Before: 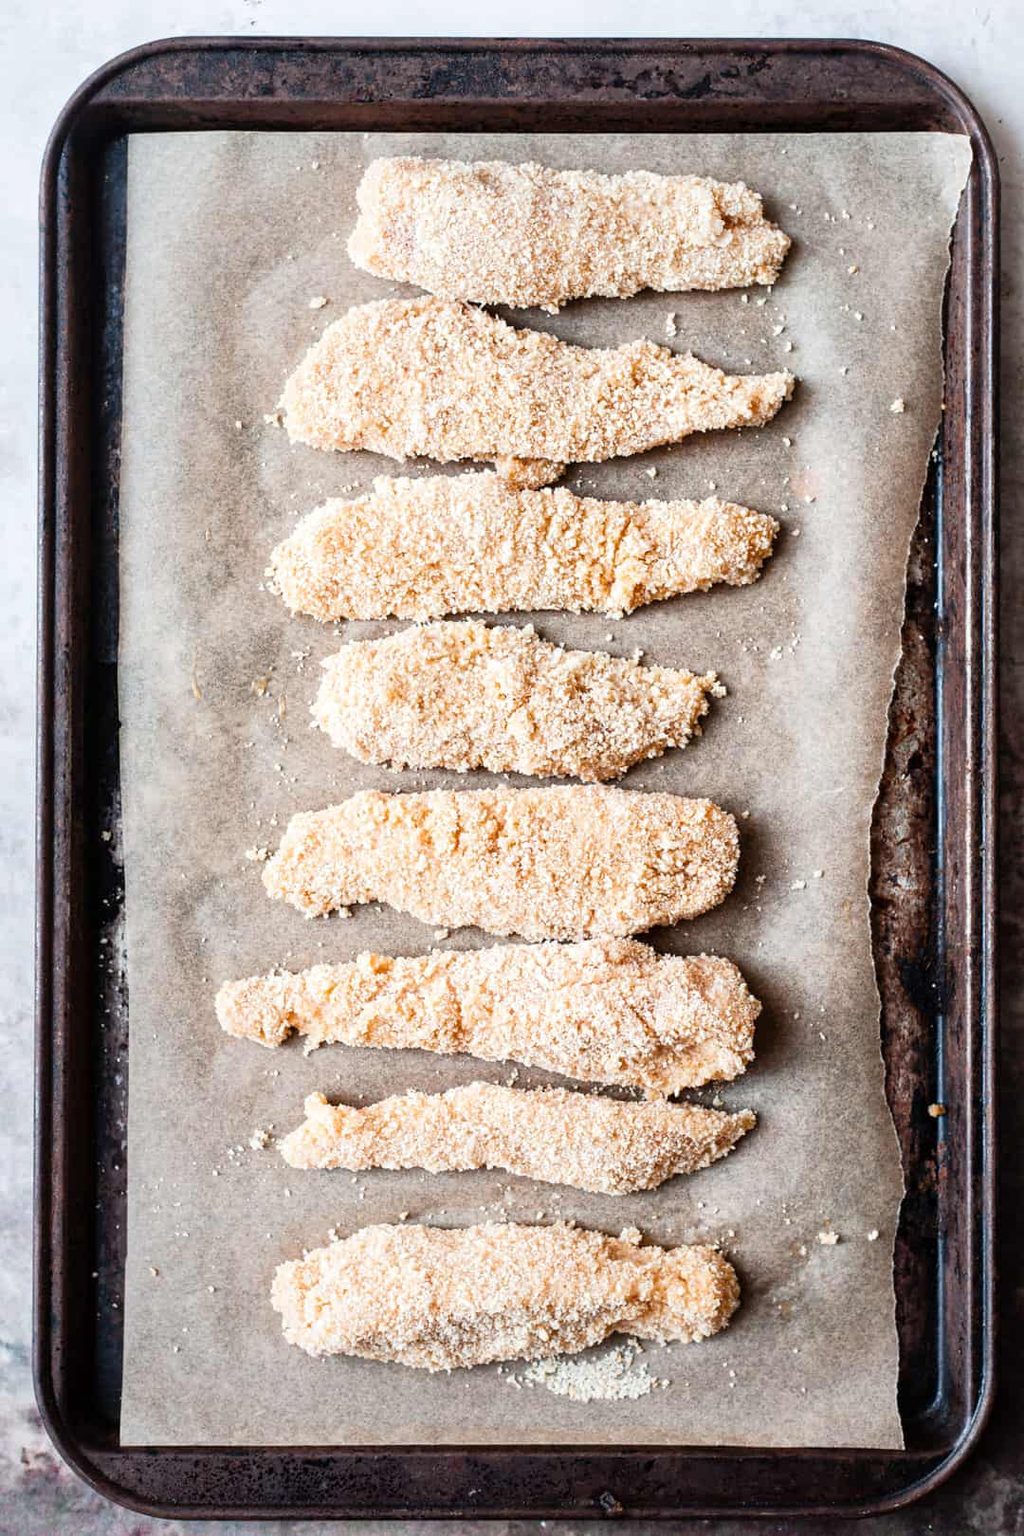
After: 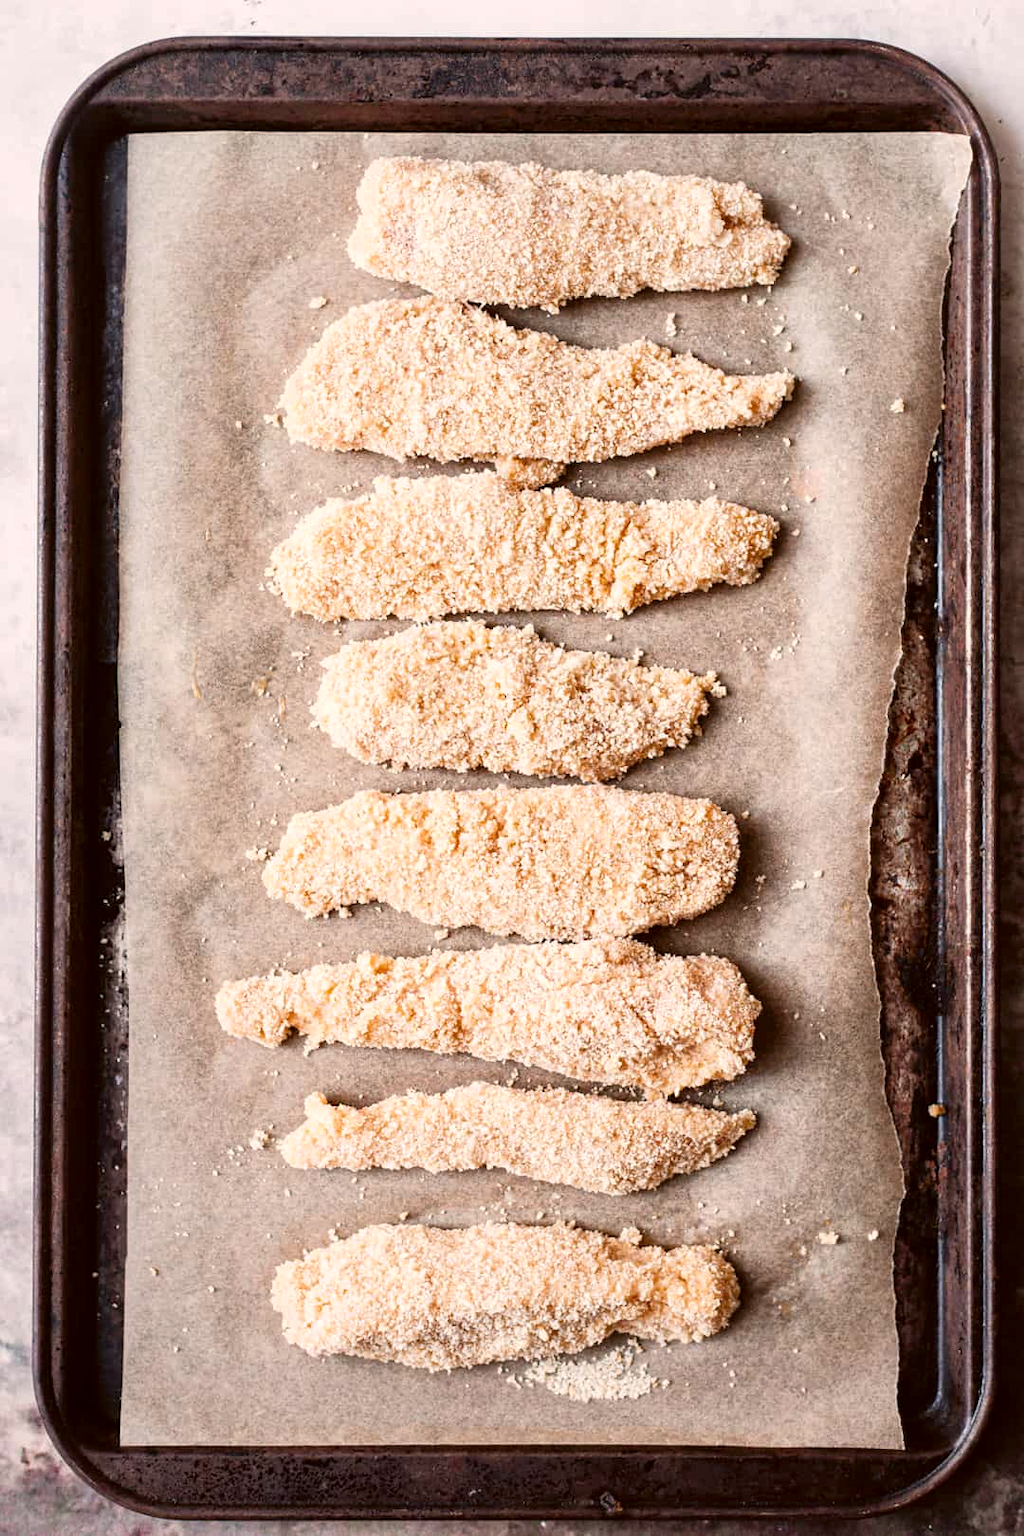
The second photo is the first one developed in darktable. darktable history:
color correction: highlights a* 6.4, highlights b* 7.53, shadows a* 5.47, shadows b* 7.16, saturation 0.919
